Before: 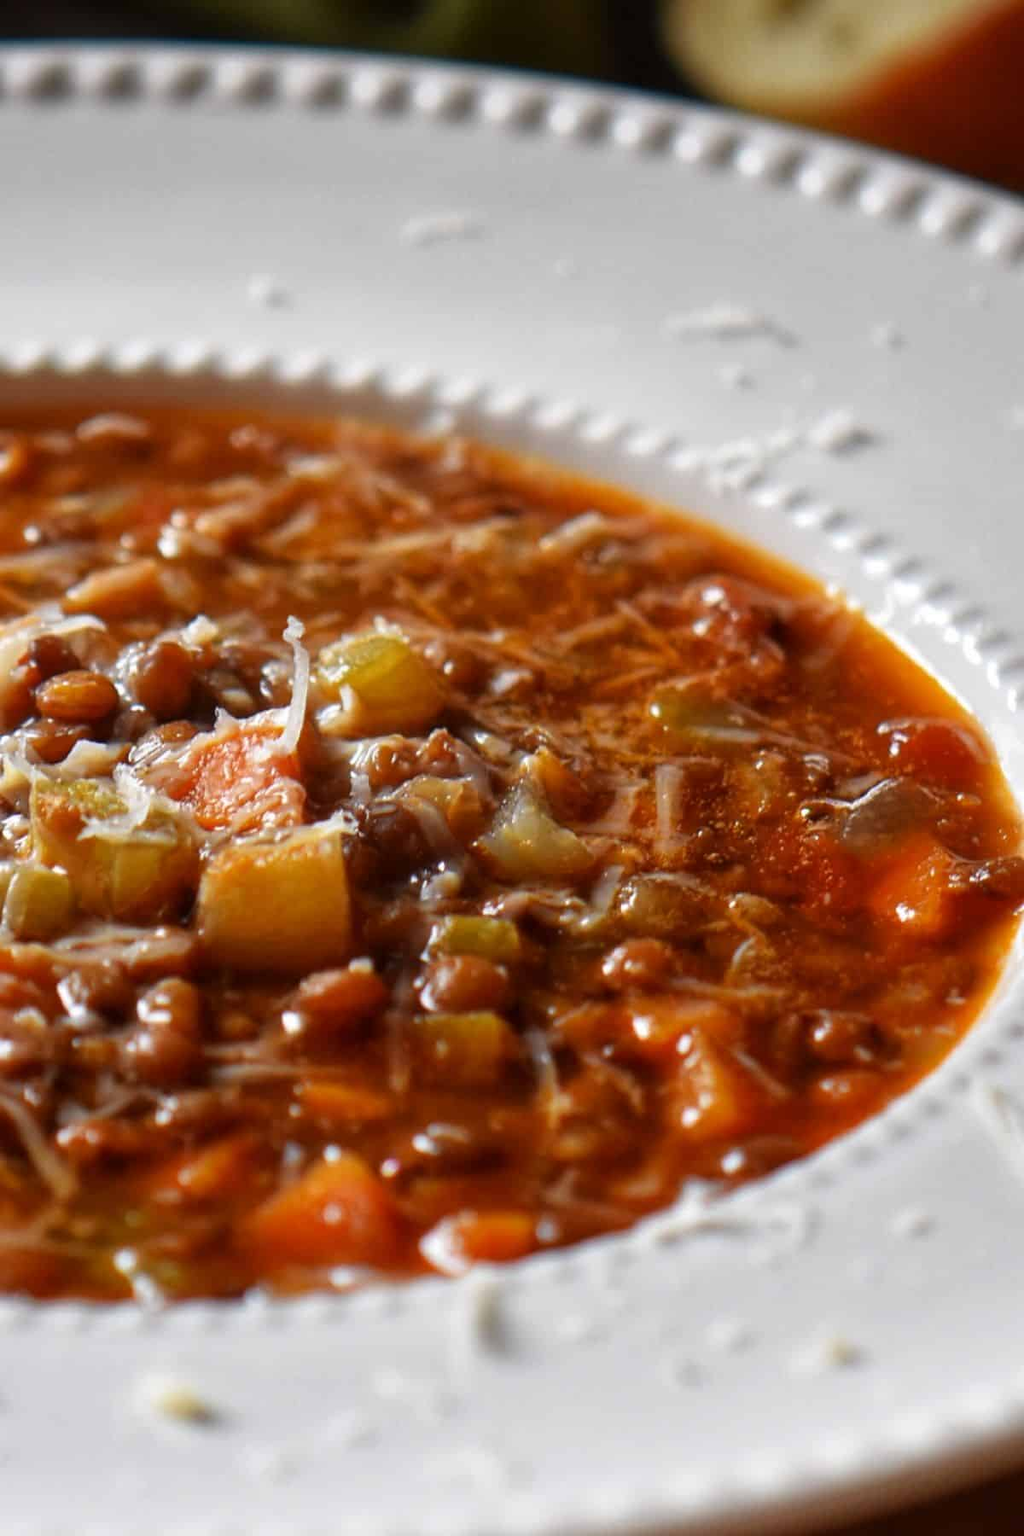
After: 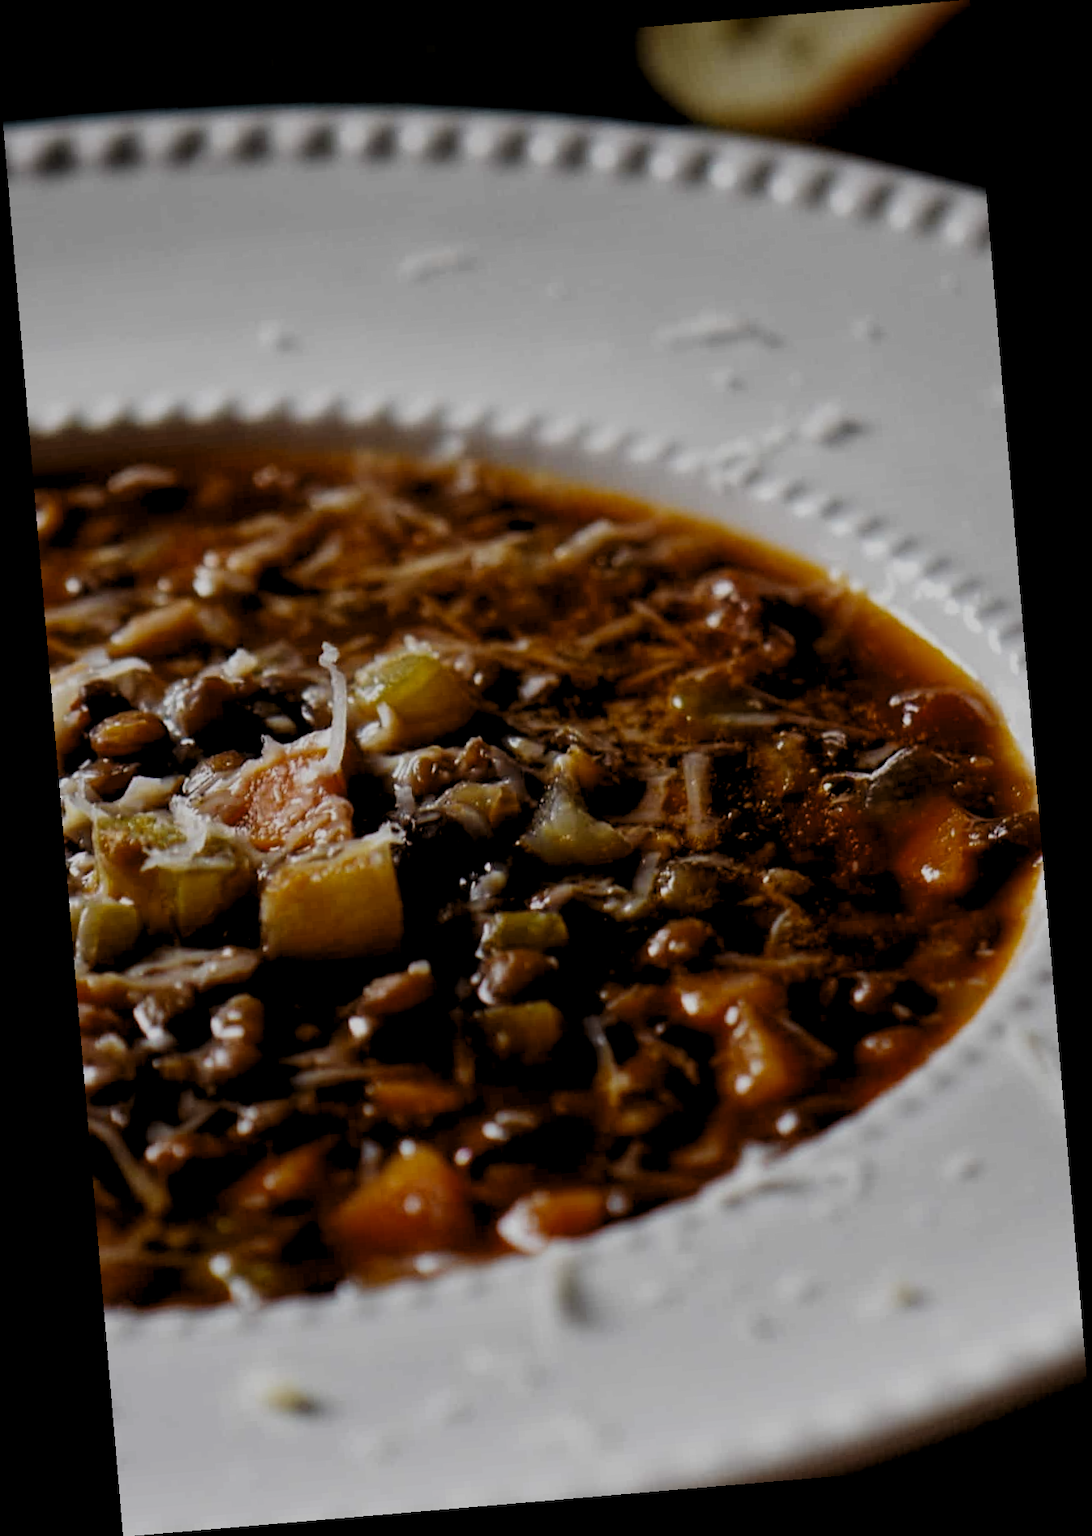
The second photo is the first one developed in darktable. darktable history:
filmic rgb: middle gray luminance 30%, black relative exposure -9 EV, white relative exposure 7 EV, threshold 6 EV, target black luminance 0%, hardness 2.94, latitude 2.04%, contrast 0.963, highlights saturation mix 5%, shadows ↔ highlights balance 12.16%, add noise in highlights 0, preserve chrominance no, color science v3 (2019), use custom middle-gray values true, iterations of high-quality reconstruction 0, contrast in highlights soft, enable highlight reconstruction true
rotate and perspective: rotation -4.86°, automatic cropping off
levels: levels [0.129, 0.519, 0.867]
